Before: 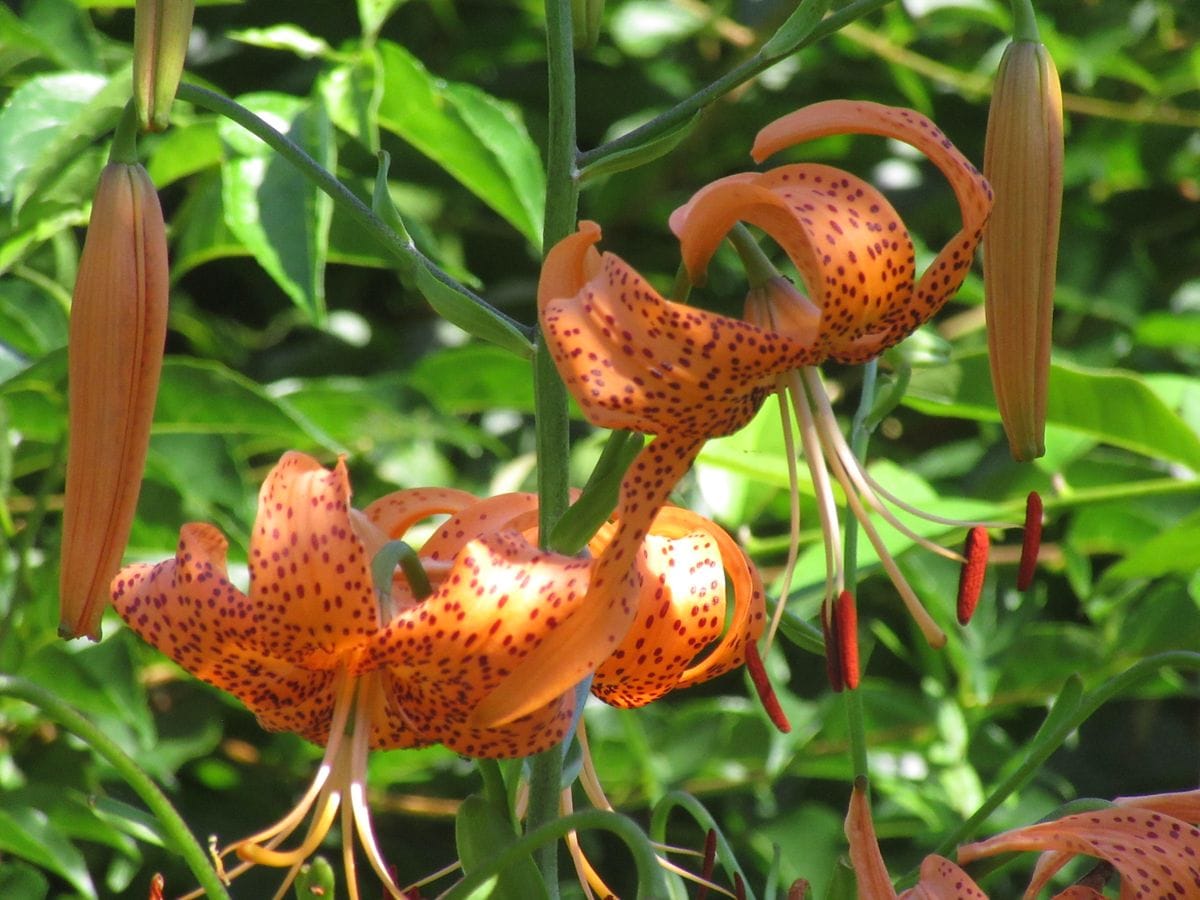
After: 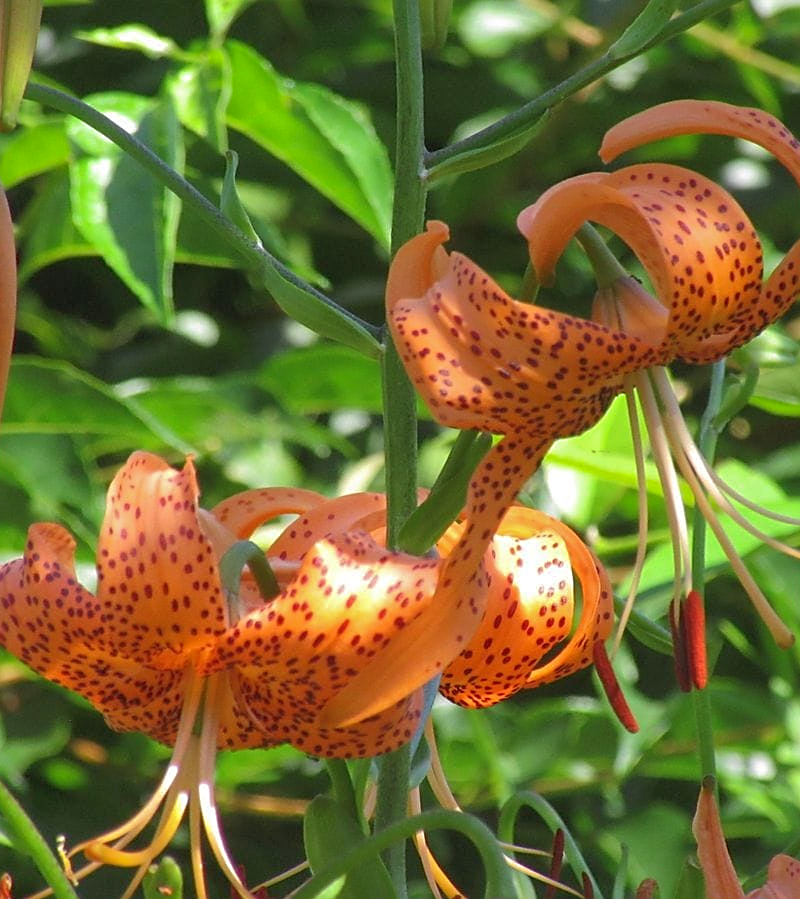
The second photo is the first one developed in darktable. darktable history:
crop and rotate: left 12.741%, right 20.559%
shadows and highlights: on, module defaults
sharpen: on, module defaults
